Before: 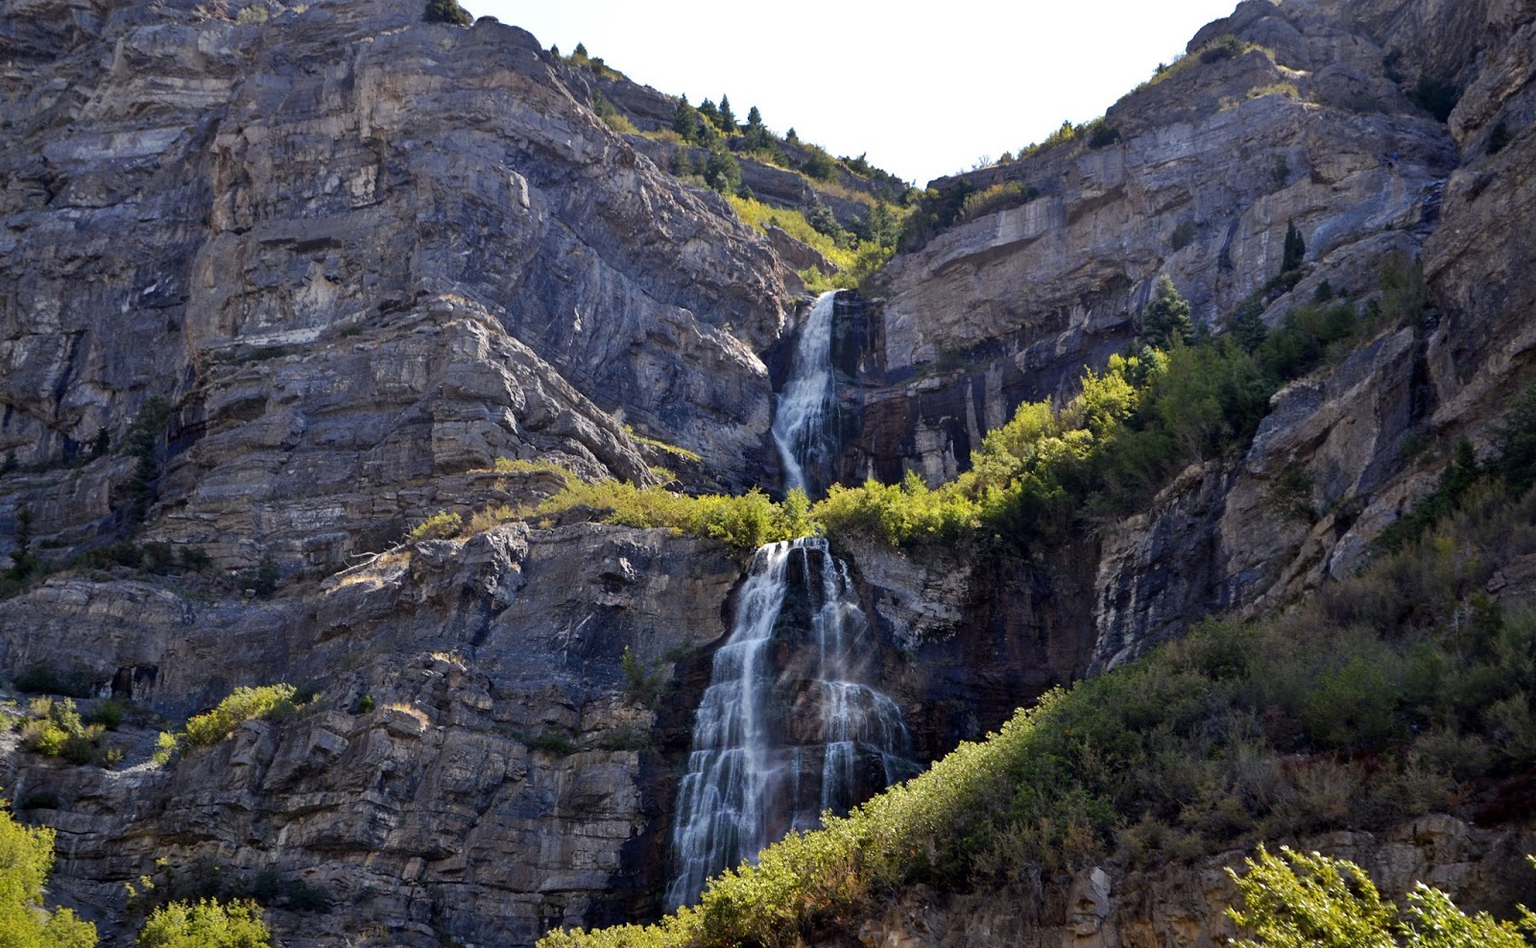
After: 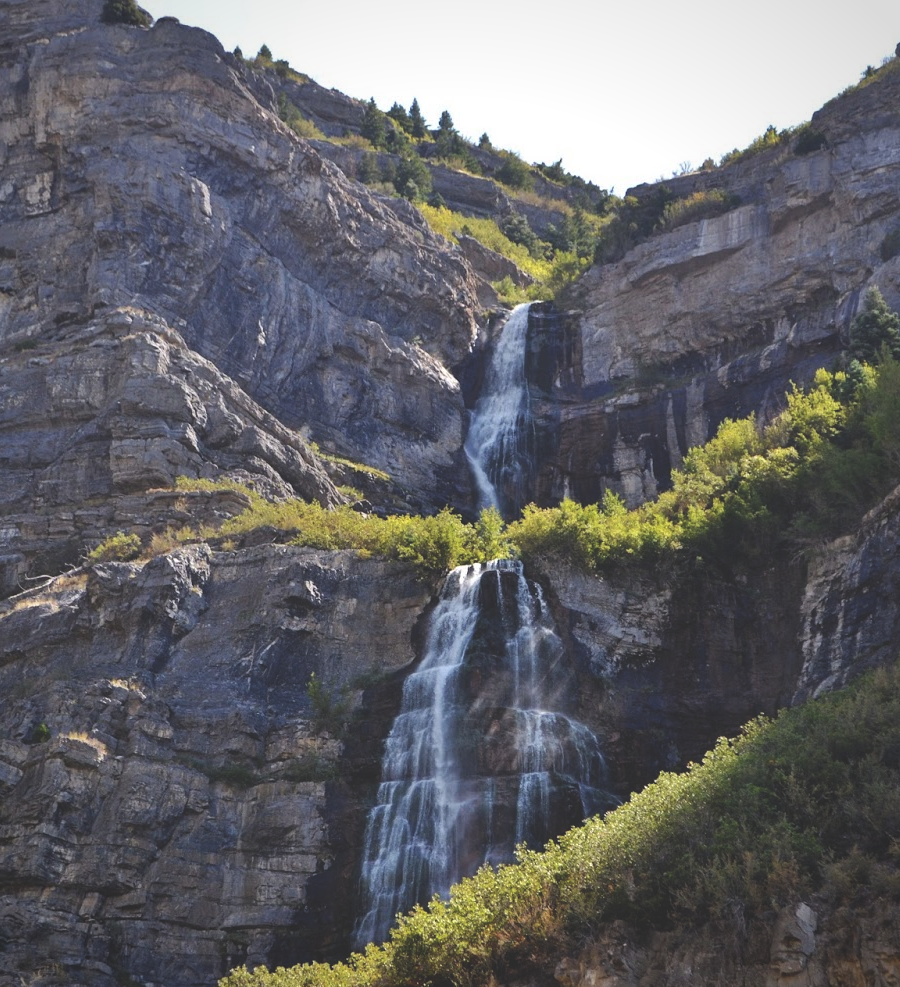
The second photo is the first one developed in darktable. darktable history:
exposure: black level correction -0.027, compensate exposure bias true, compensate highlight preservation false
crop: left 21.304%, right 22.395%
vignetting: brightness -0.296, saturation -0.046
